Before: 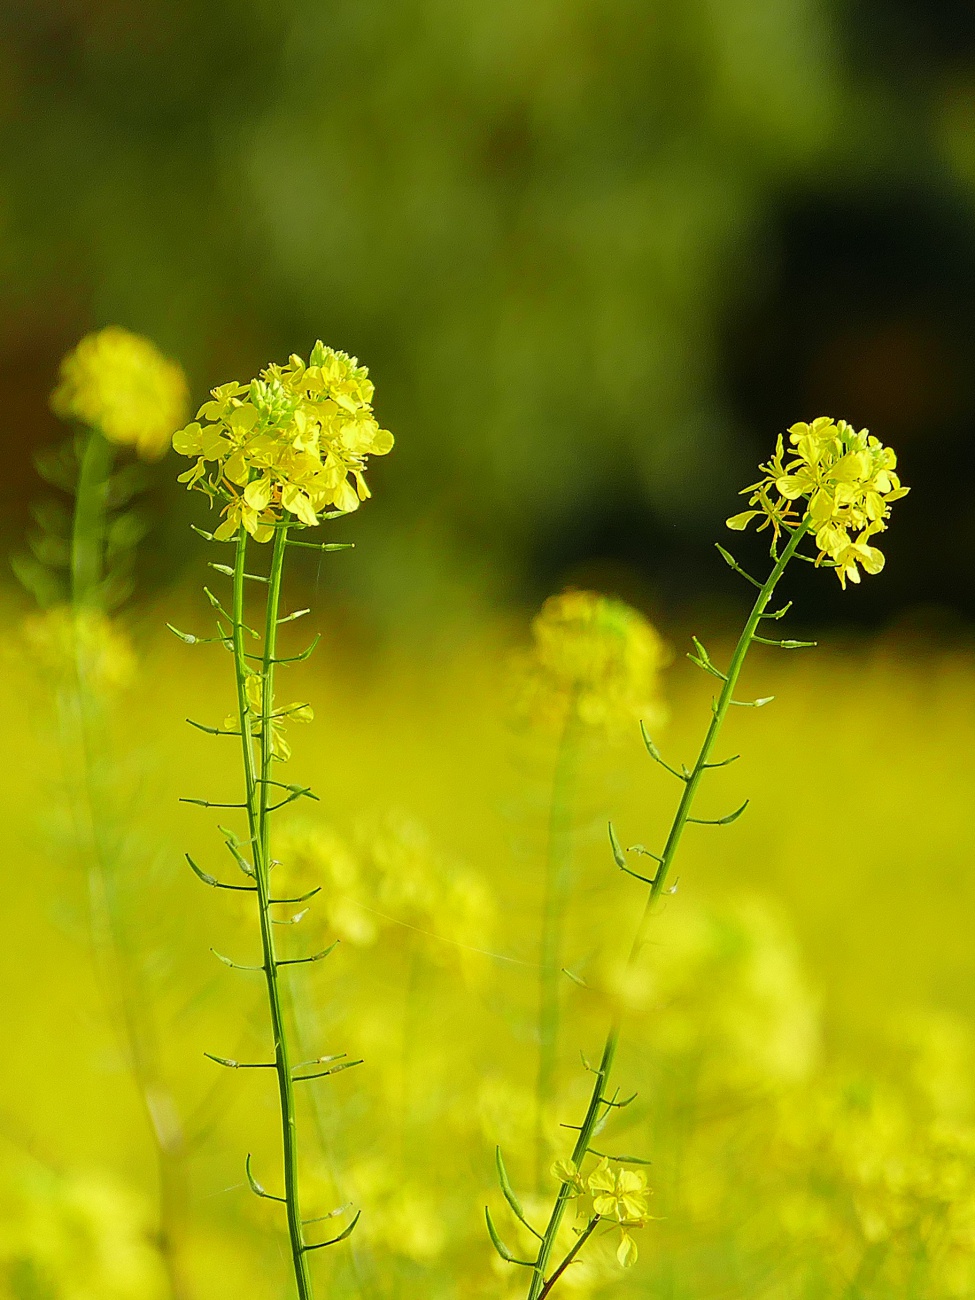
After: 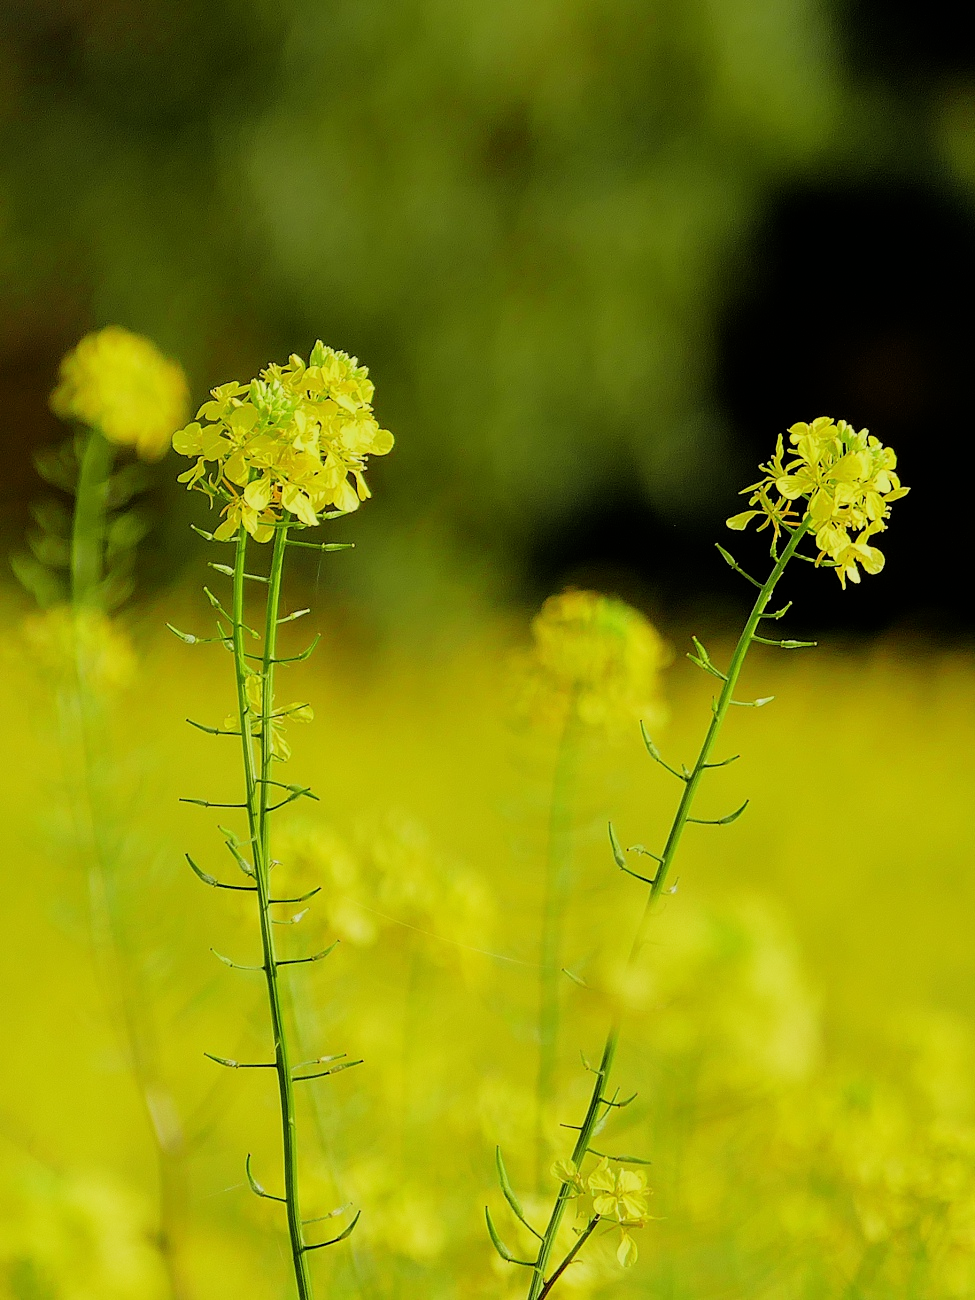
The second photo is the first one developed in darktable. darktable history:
filmic rgb: black relative exposure -7.73 EV, white relative exposure 4.36 EV, hardness 3.75, latitude 49.19%, contrast 1.101
